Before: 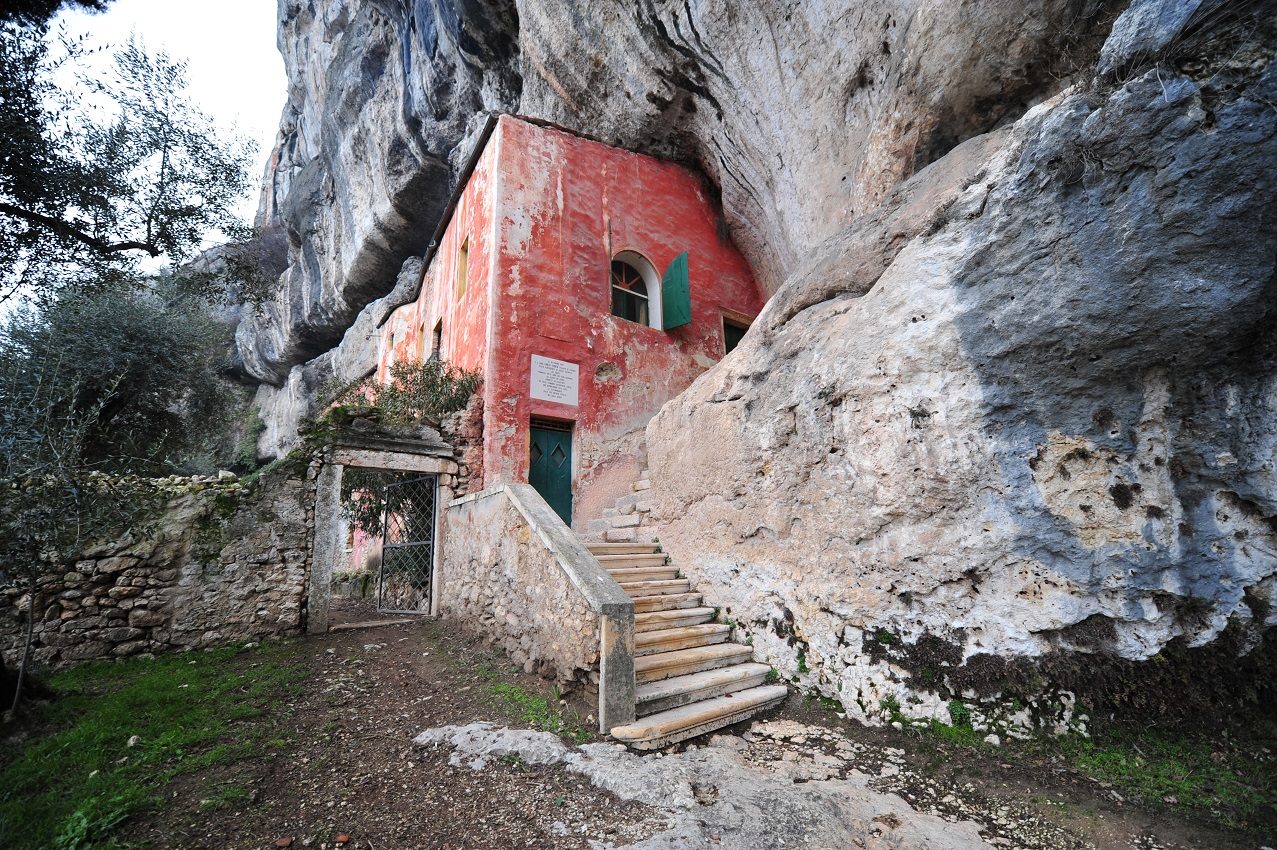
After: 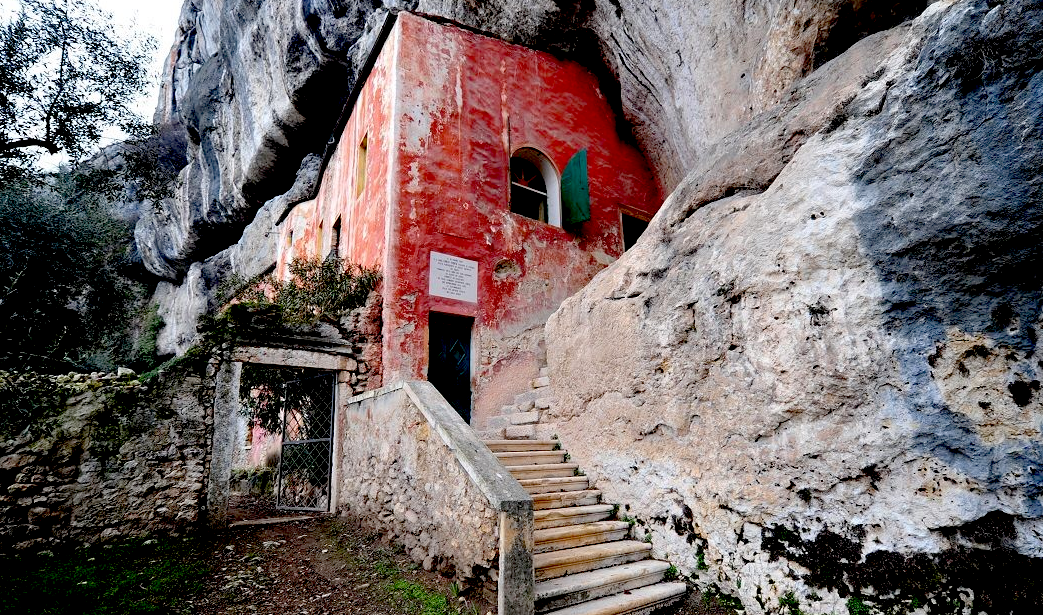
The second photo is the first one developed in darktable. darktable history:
exposure: black level correction 0.056, compensate highlight preservation false
crop: left 7.925%, top 12.132%, right 10.368%, bottom 15.479%
